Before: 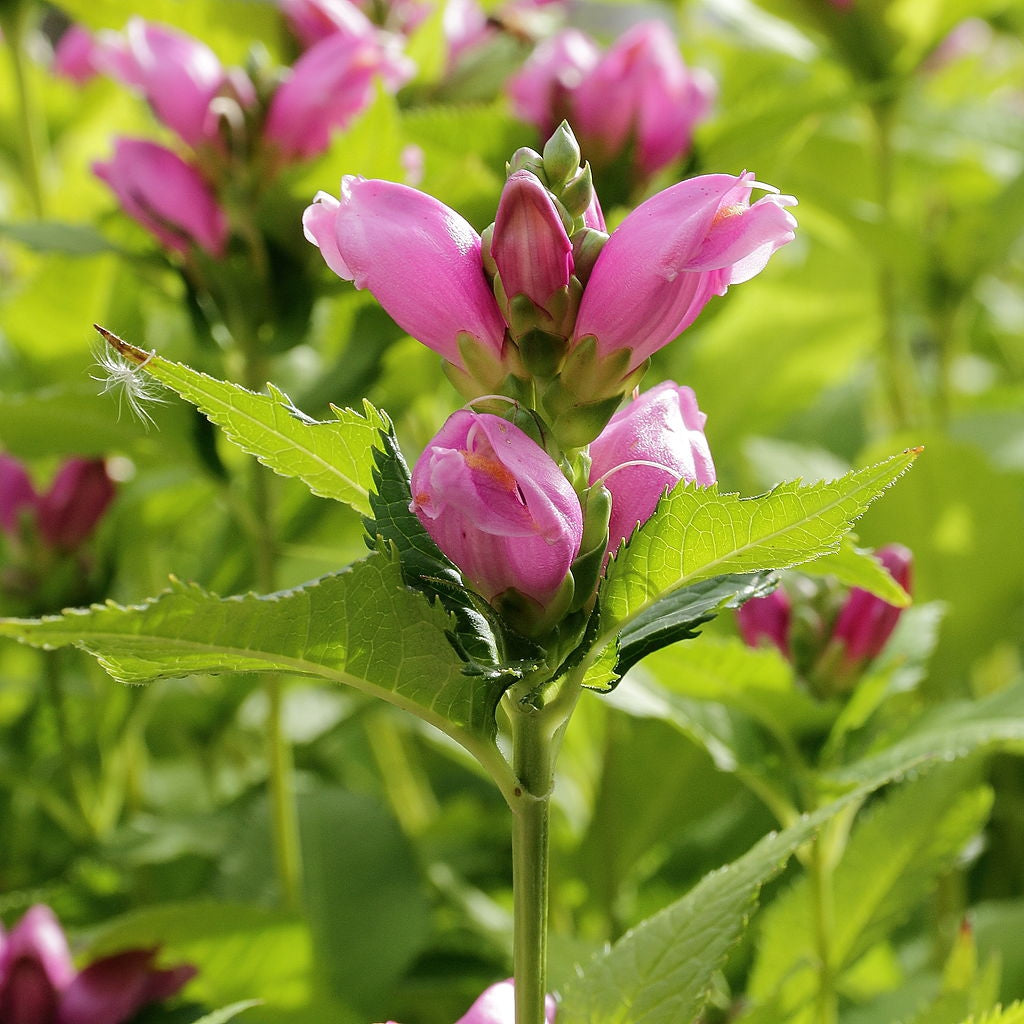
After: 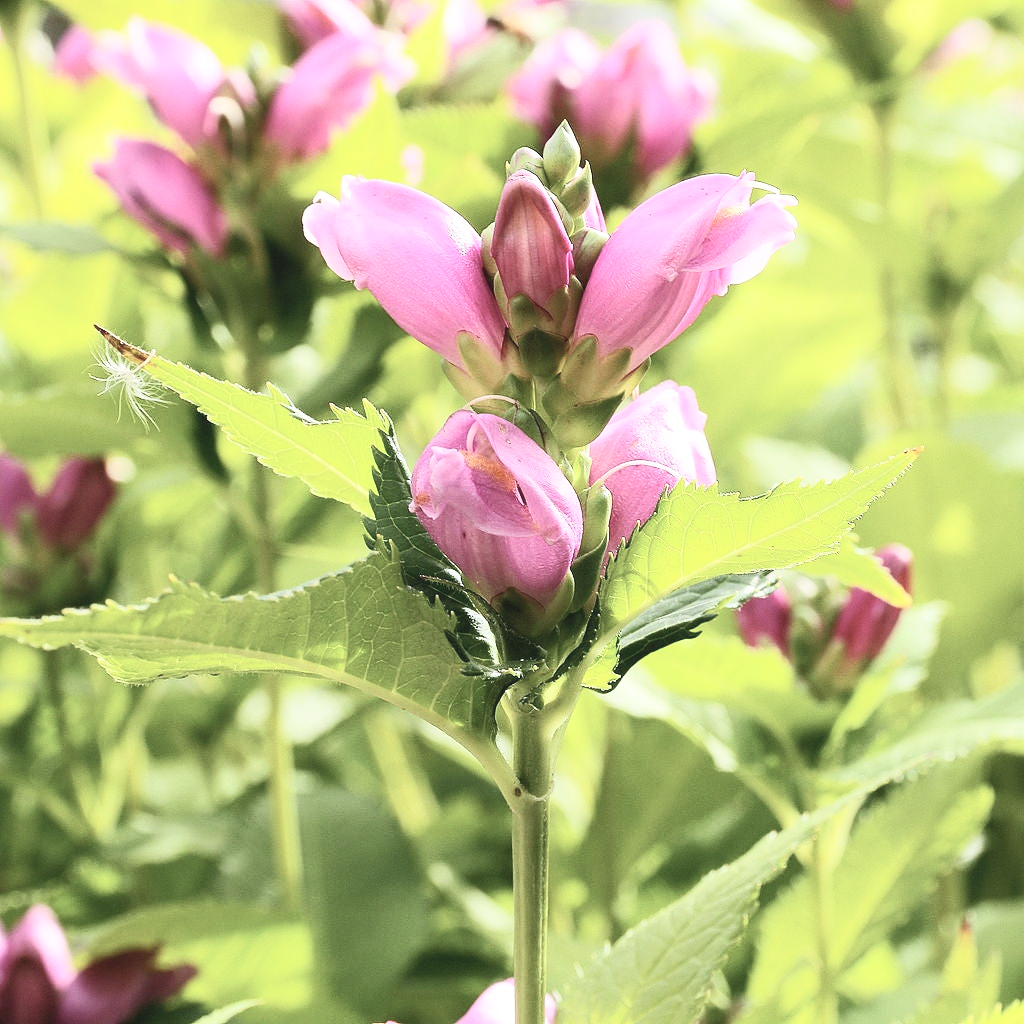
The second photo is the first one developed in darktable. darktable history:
contrast brightness saturation: contrast 0.444, brightness 0.564, saturation -0.19
